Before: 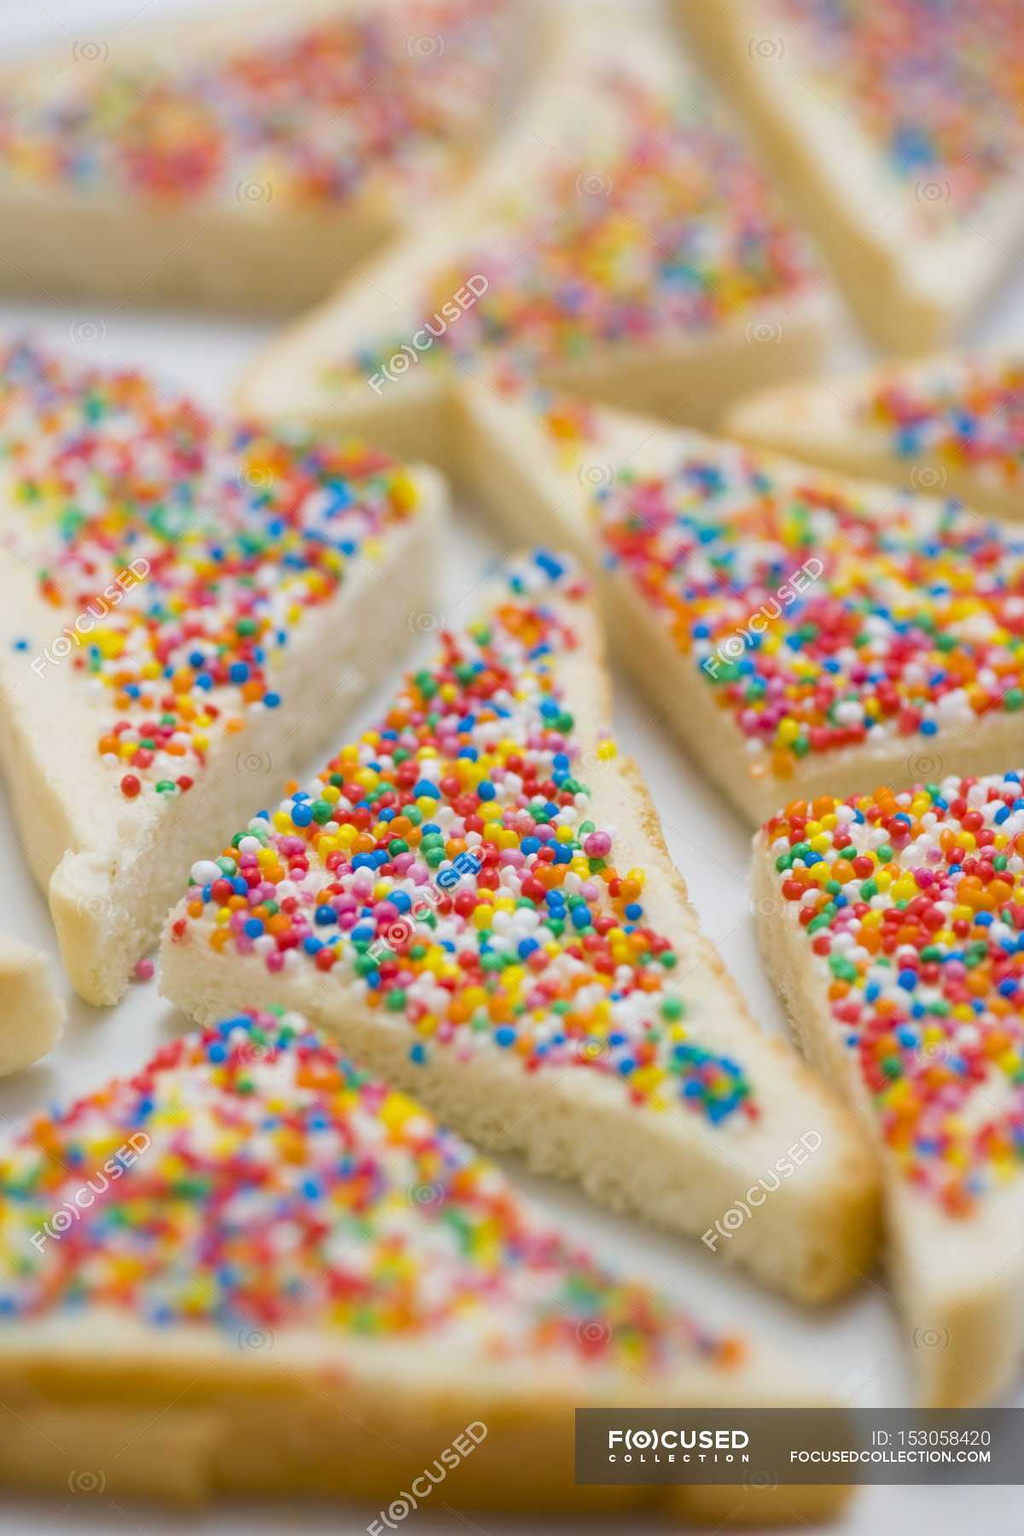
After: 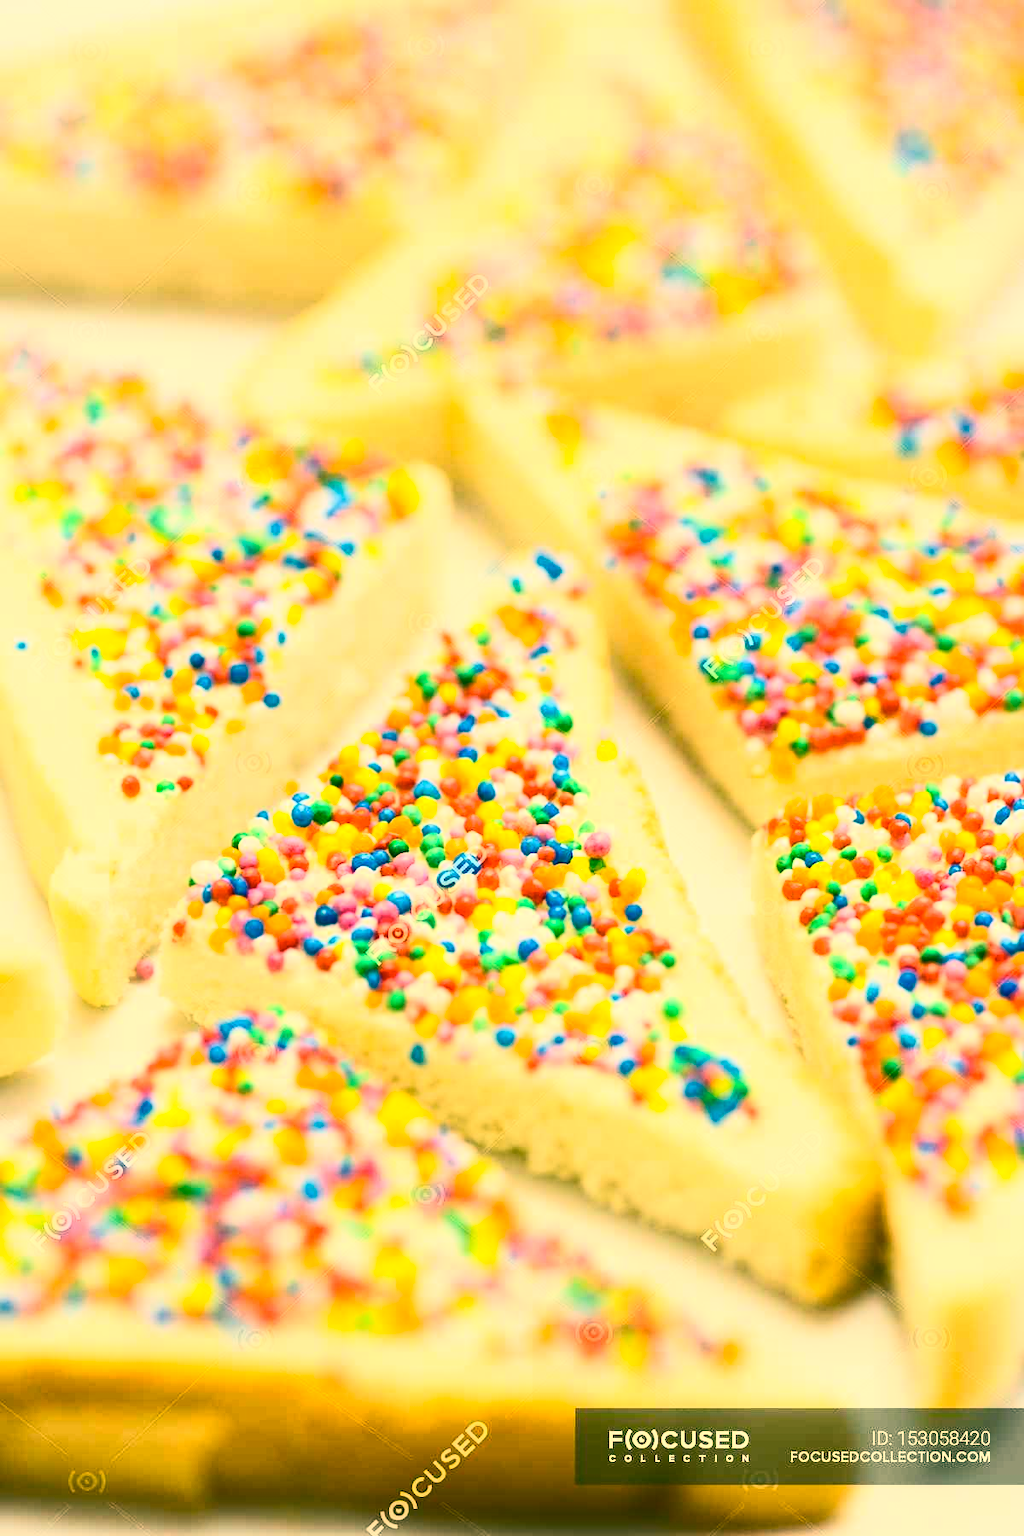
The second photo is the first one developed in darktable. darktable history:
contrast brightness saturation: contrast 0.624, brightness 0.322, saturation 0.137
color correction: highlights a* 5.71, highlights b* 33.32, shadows a* -26.57, shadows b* 3.84
